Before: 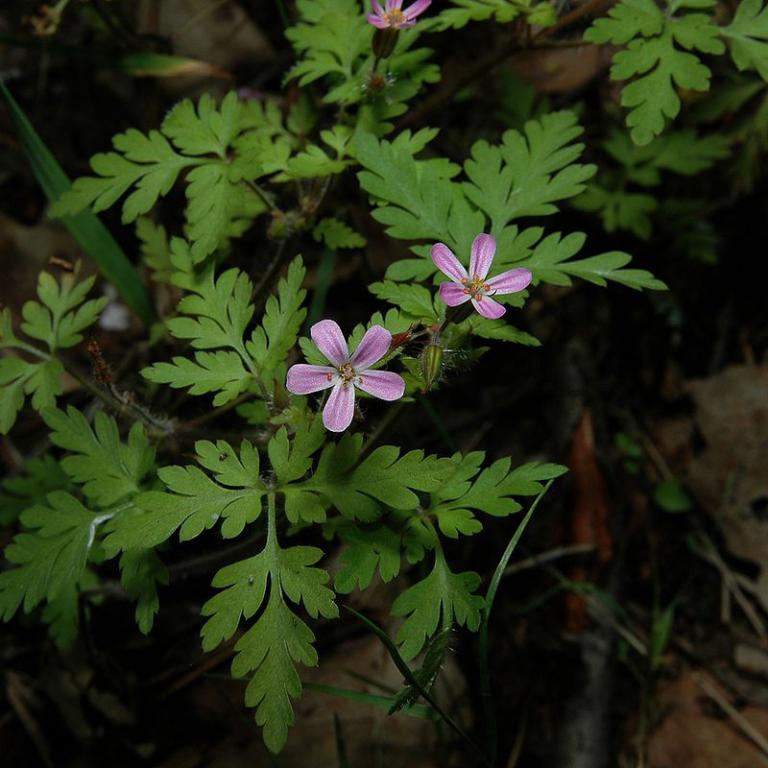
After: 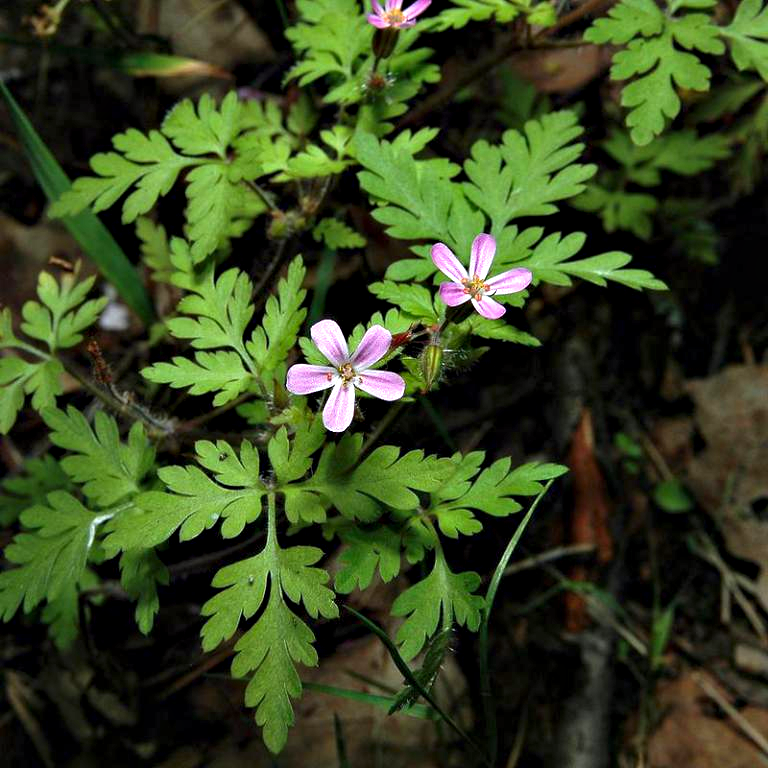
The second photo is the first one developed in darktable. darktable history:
white balance: red 0.978, blue 0.999
contrast equalizer: octaves 7, y [[0.528, 0.548, 0.563, 0.562, 0.546, 0.526], [0.55 ×6], [0 ×6], [0 ×6], [0 ×6]]
exposure: black level correction 0, exposure 1 EV, compensate highlight preservation false
